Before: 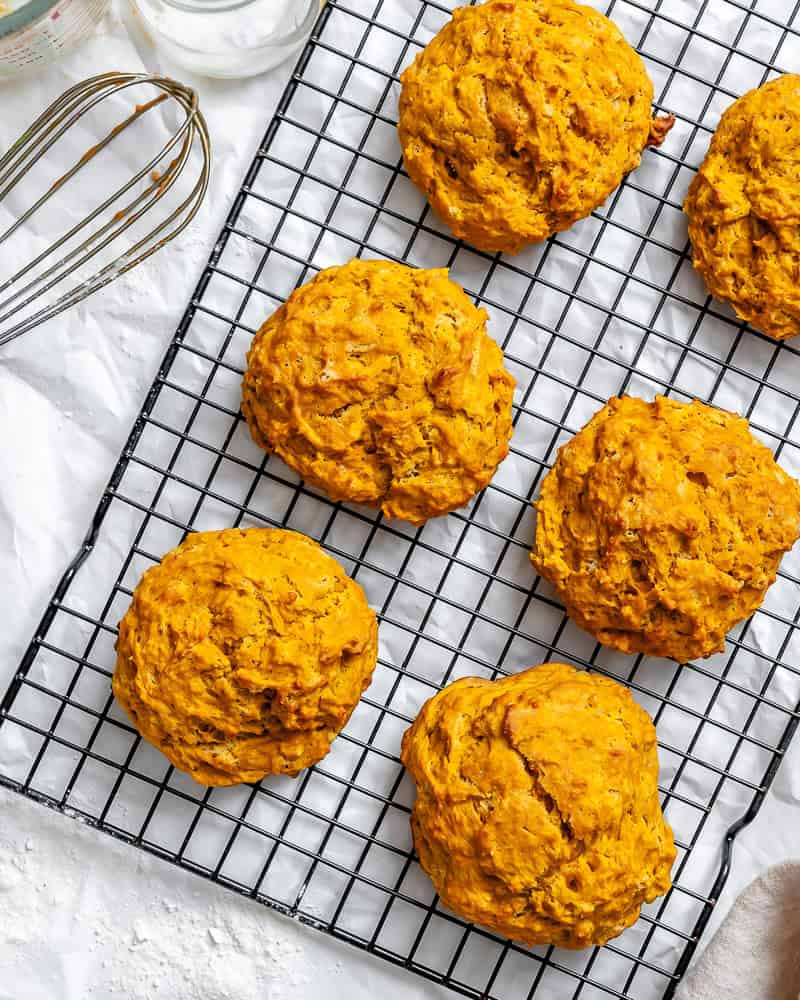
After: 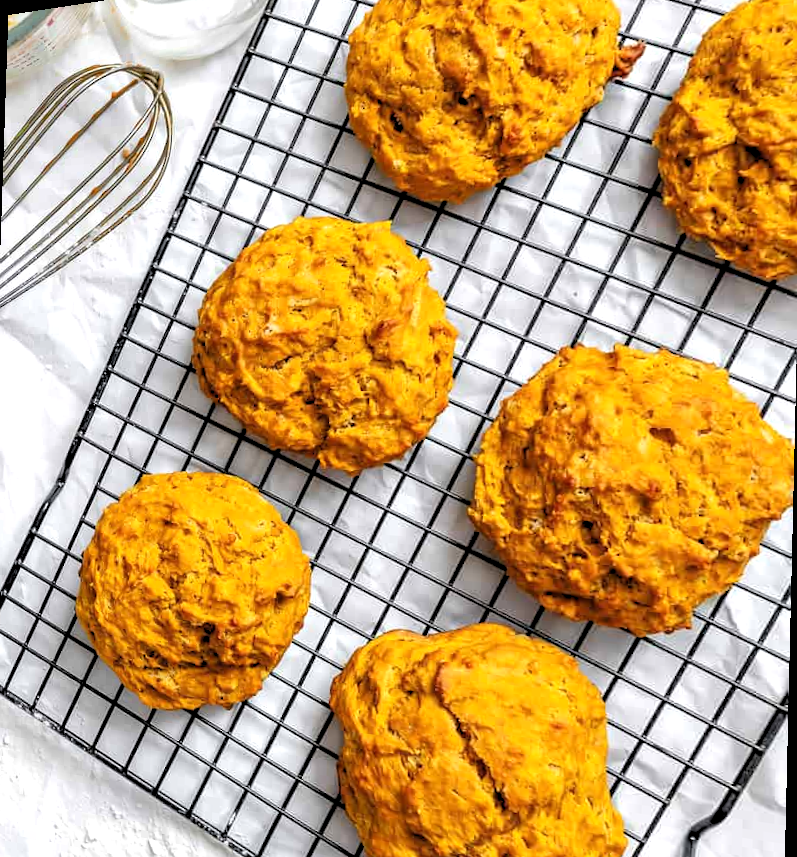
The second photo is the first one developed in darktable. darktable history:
rotate and perspective: rotation 1.69°, lens shift (vertical) -0.023, lens shift (horizontal) -0.291, crop left 0.025, crop right 0.988, crop top 0.092, crop bottom 0.842
rgb levels: levels [[0.01, 0.419, 0.839], [0, 0.5, 1], [0, 0.5, 1]]
